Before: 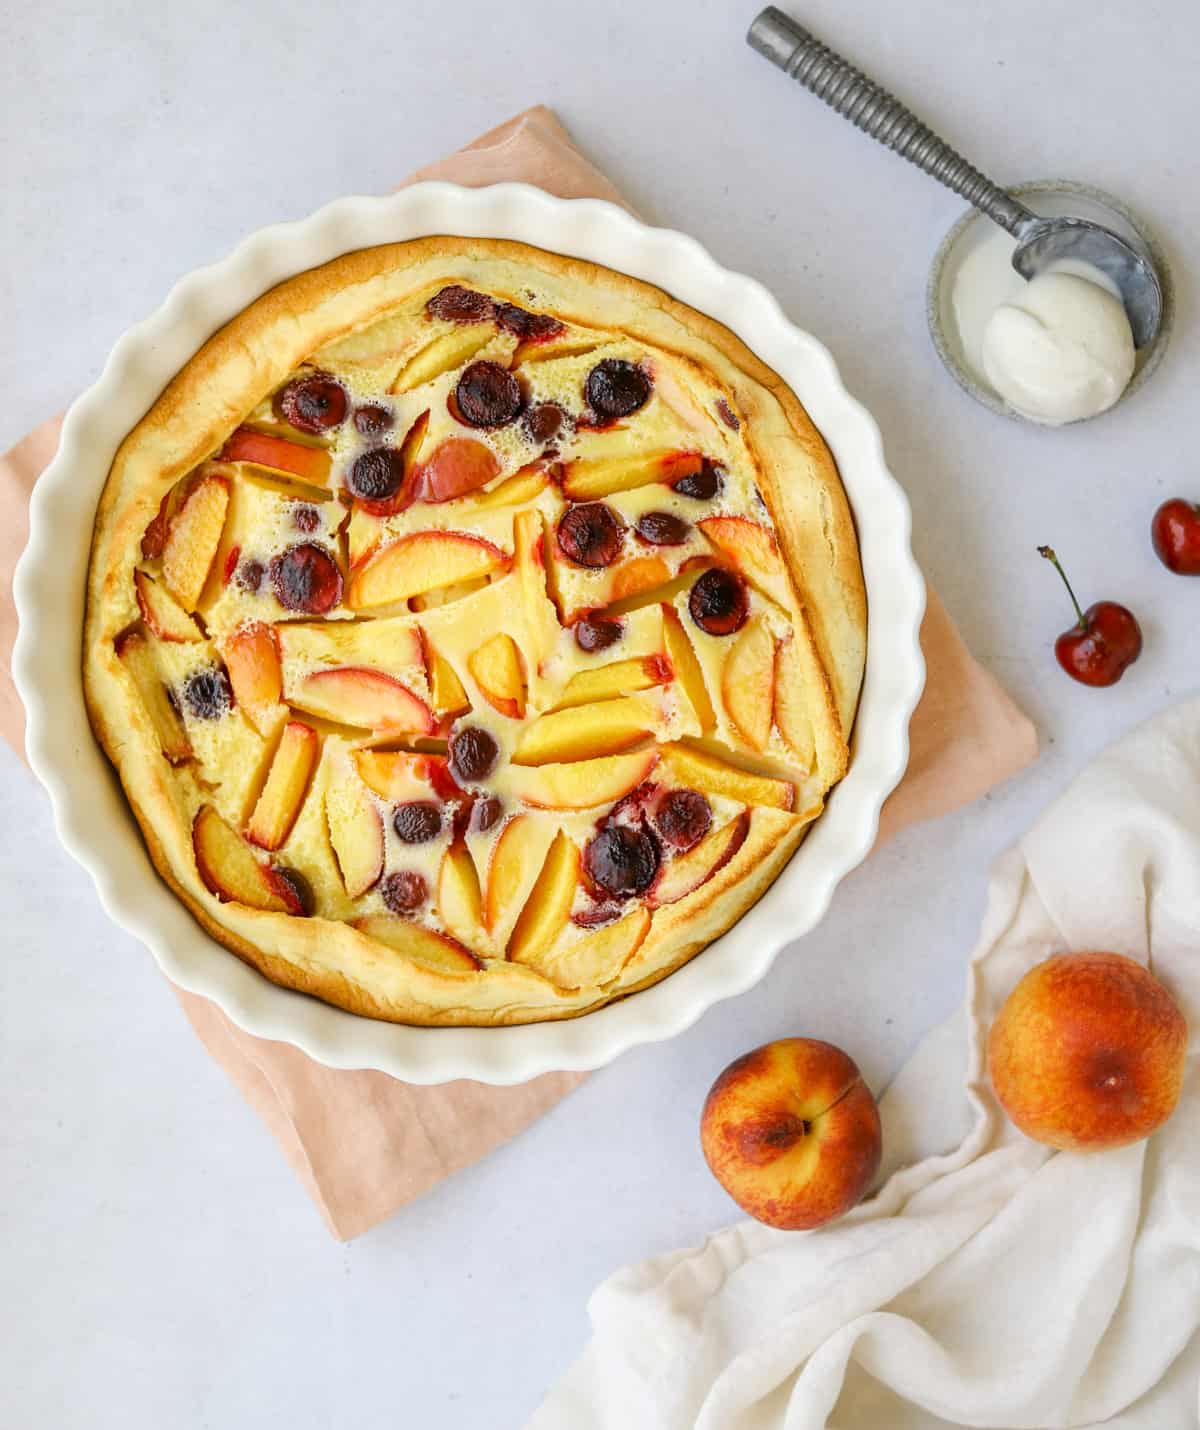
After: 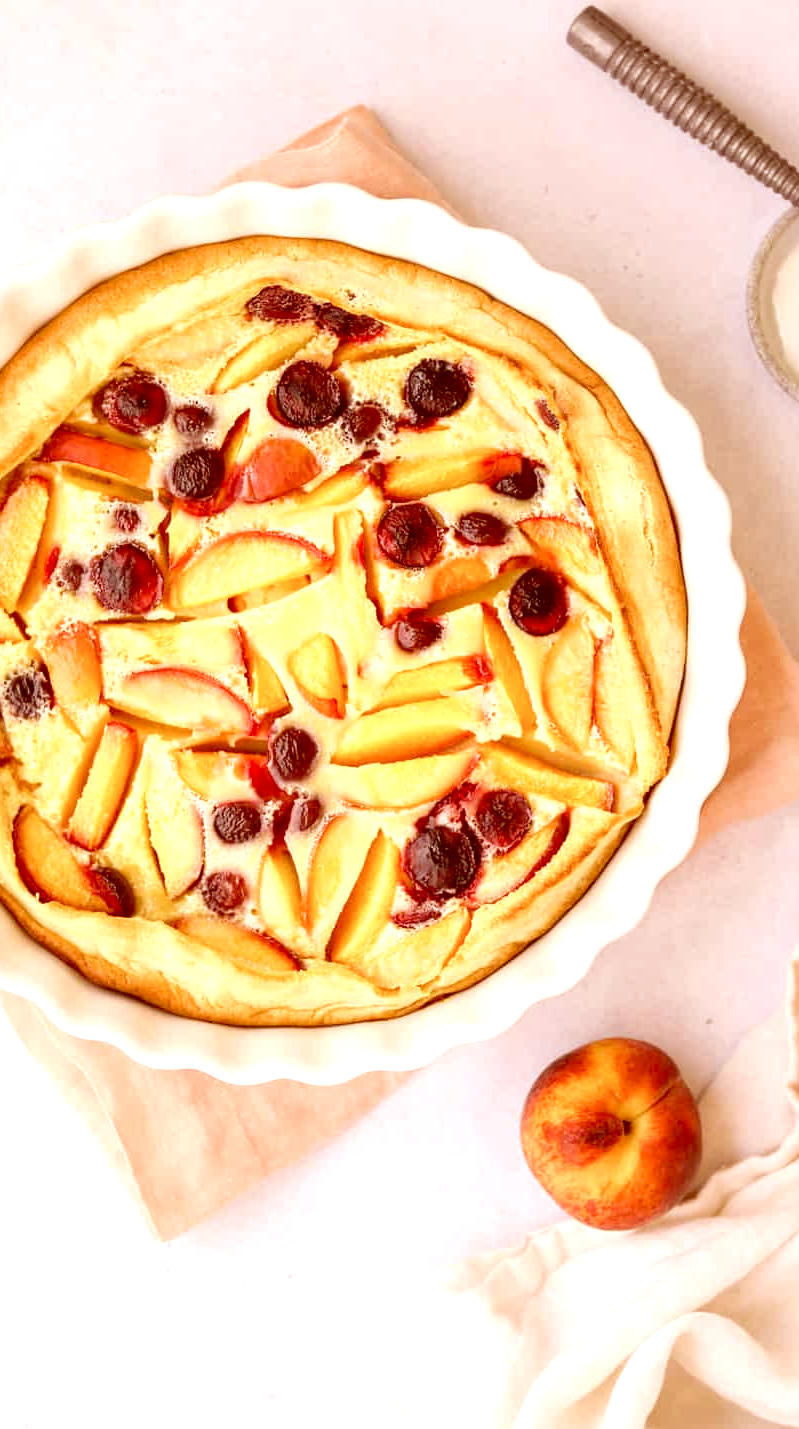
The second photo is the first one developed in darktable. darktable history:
crop and rotate: left 15.055%, right 18.278%
color correction: highlights a* 9.03, highlights b* 8.71, shadows a* 40, shadows b* 40, saturation 0.8
exposure: exposure 0.556 EV, compensate highlight preservation false
